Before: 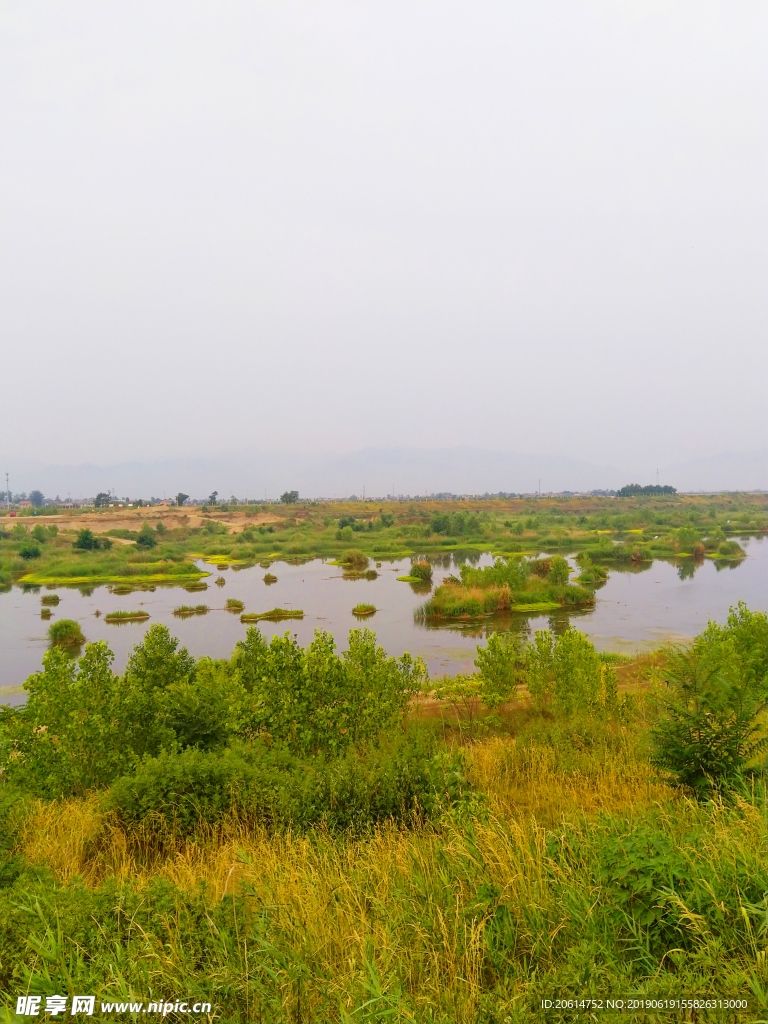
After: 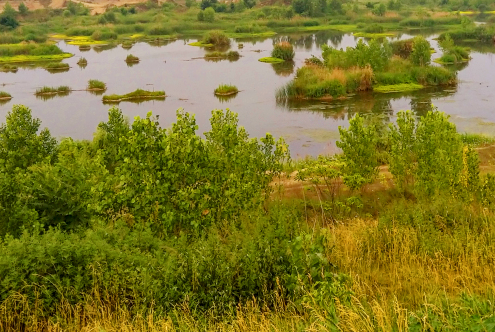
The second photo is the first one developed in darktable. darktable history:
crop: left 18.048%, top 50.763%, right 17.376%, bottom 16.808%
local contrast: on, module defaults
